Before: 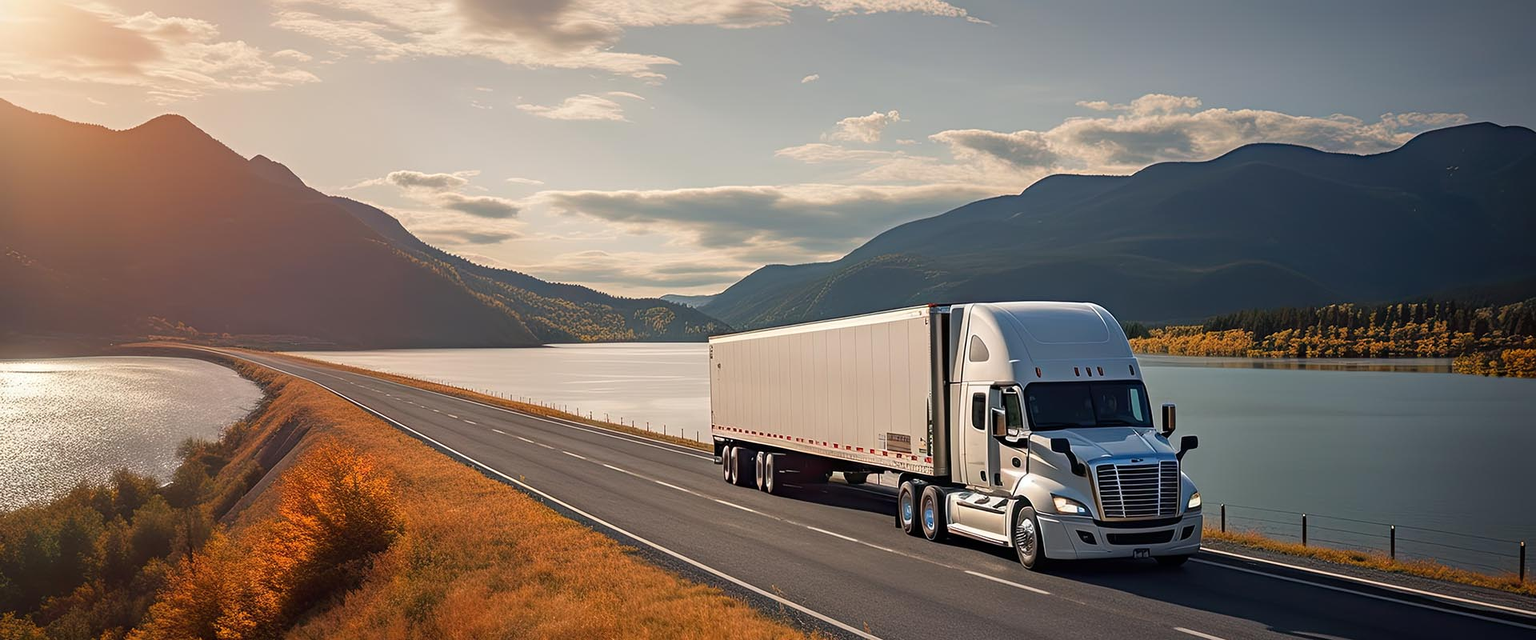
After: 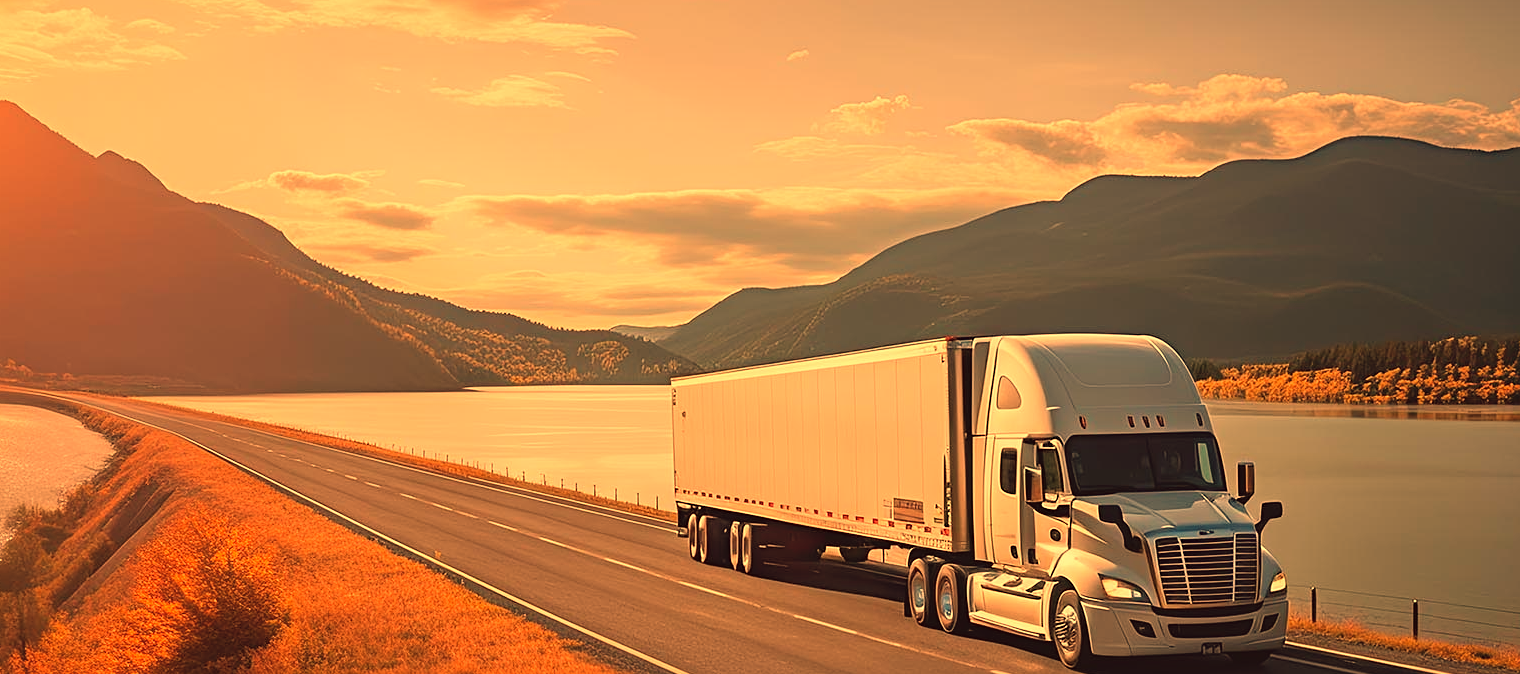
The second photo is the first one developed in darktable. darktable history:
white balance: red 1.467, blue 0.684
crop: left 11.225%, top 5.381%, right 9.565%, bottom 10.314%
color balance: lift [1.005, 1.002, 0.998, 0.998], gamma [1, 1.021, 1.02, 0.979], gain [0.923, 1.066, 1.056, 0.934]
contrast brightness saturation: contrast 0.05, brightness 0.06, saturation 0.01
sharpen: amount 0.2
